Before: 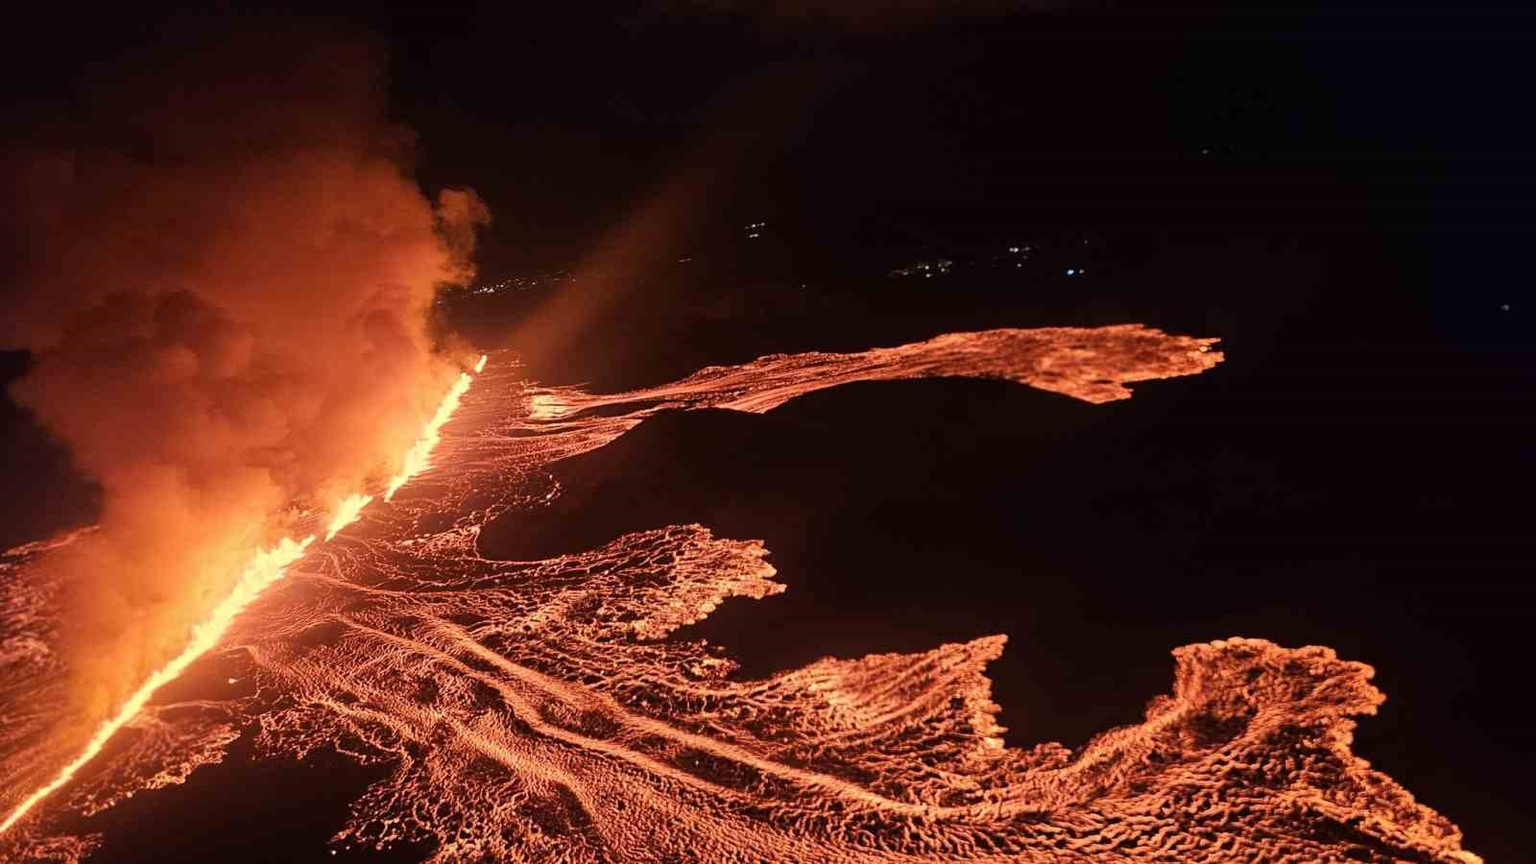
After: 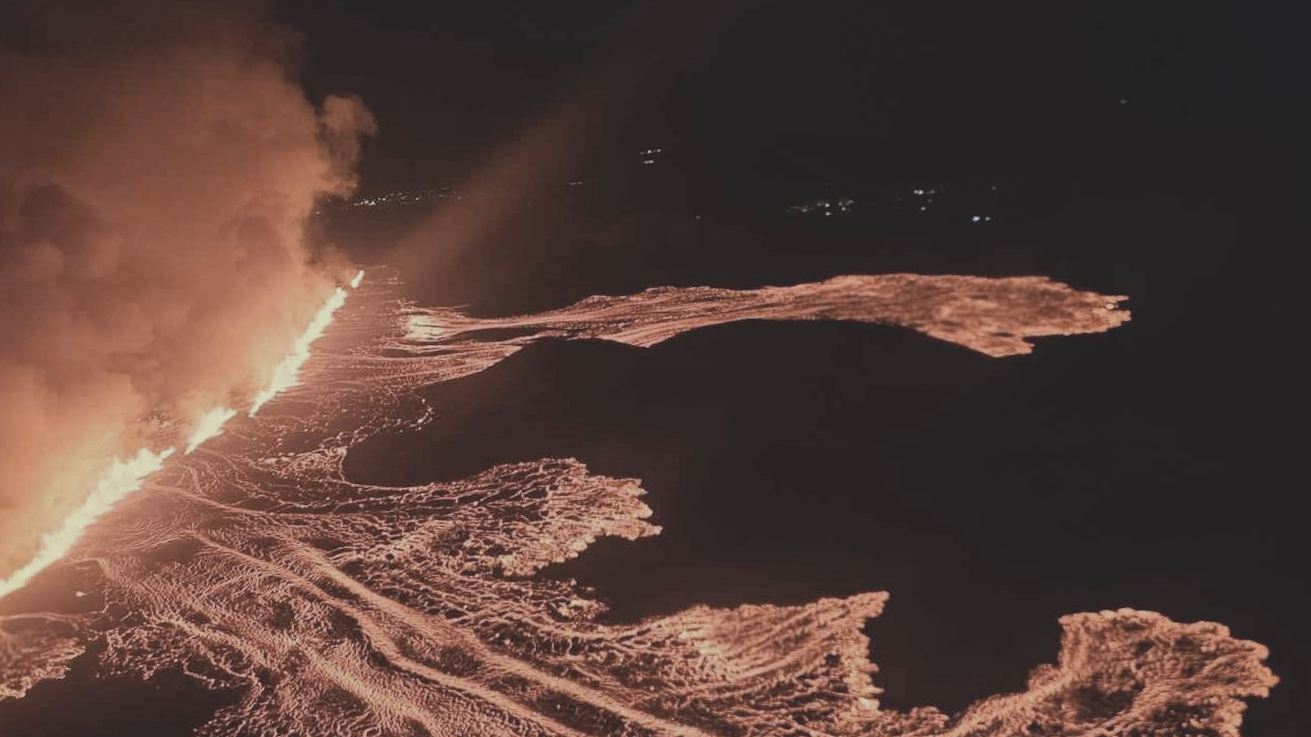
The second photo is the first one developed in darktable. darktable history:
crop and rotate: angle -3.27°, left 5.211%, top 5.211%, right 4.607%, bottom 4.607%
white balance: red 1.009, blue 1.027
color zones: curves: ch0 [(0, 0.5) (0.143, 0.5) (0.286, 0.5) (0.429, 0.504) (0.571, 0.5) (0.714, 0.509) (0.857, 0.5) (1, 0.5)]; ch1 [(0, 0.425) (0.143, 0.425) (0.286, 0.375) (0.429, 0.405) (0.571, 0.5) (0.714, 0.47) (0.857, 0.425) (1, 0.435)]; ch2 [(0, 0.5) (0.143, 0.5) (0.286, 0.5) (0.429, 0.517) (0.571, 0.5) (0.714, 0.51) (0.857, 0.5) (1, 0.5)]
contrast brightness saturation: contrast -0.26, saturation -0.43
